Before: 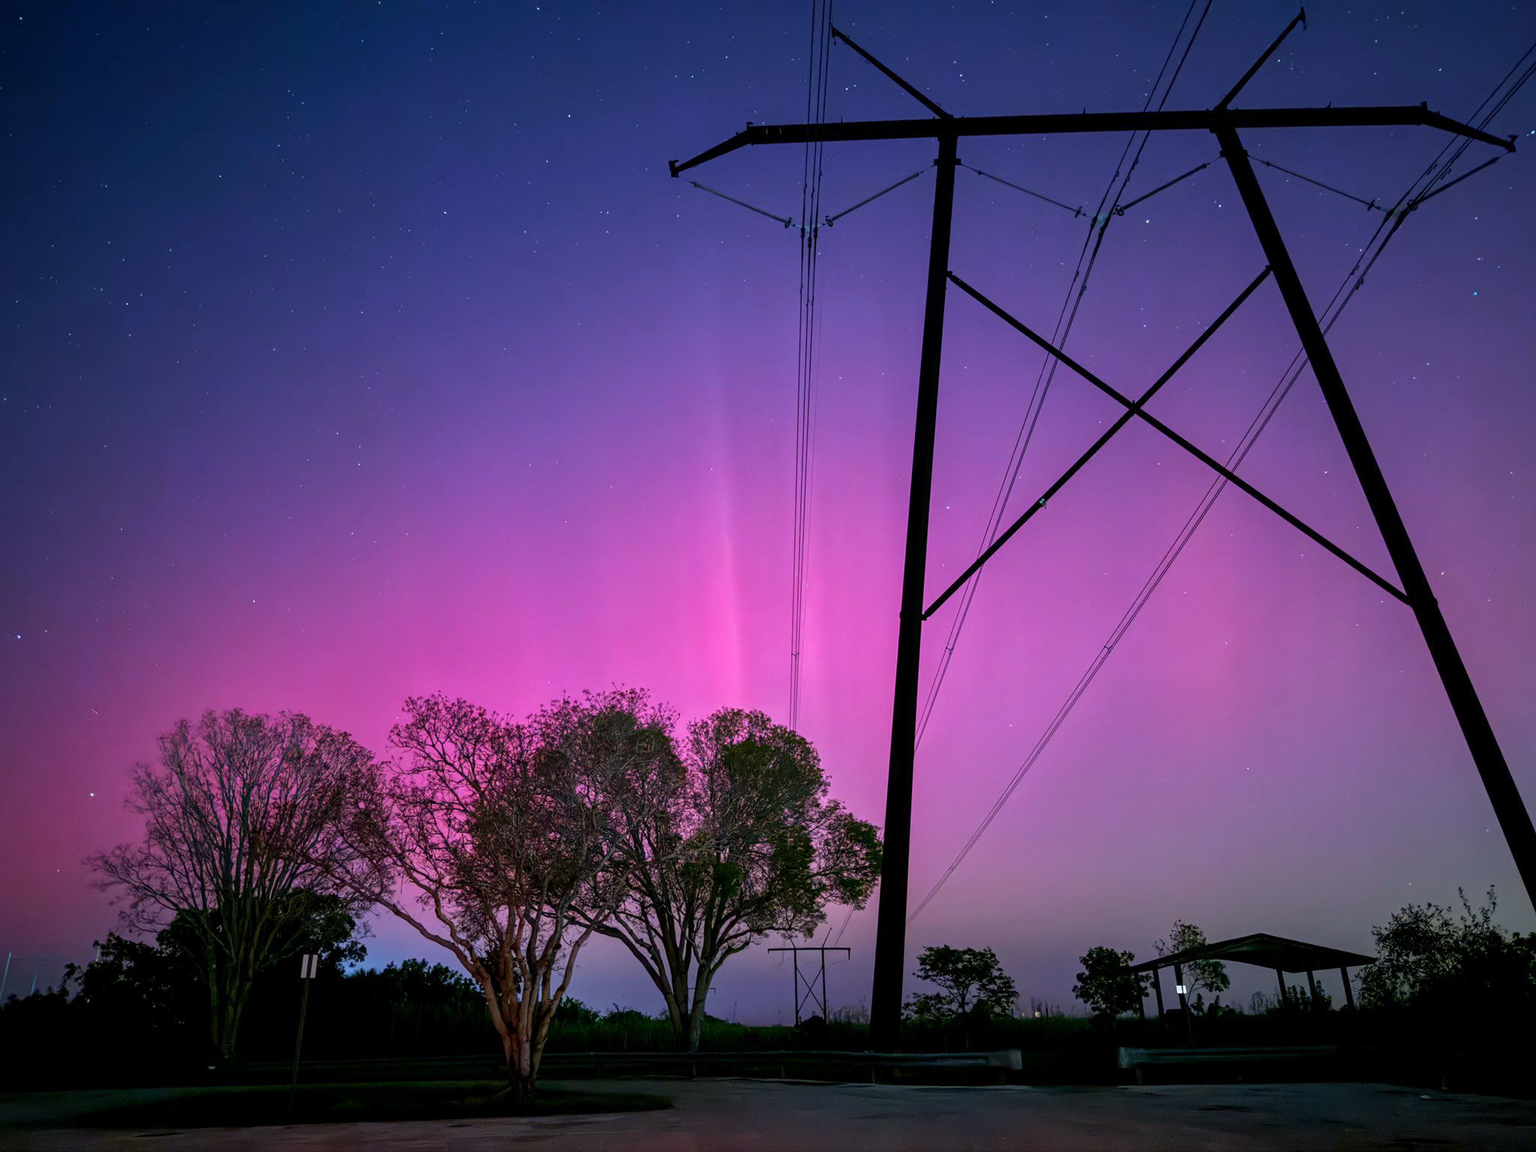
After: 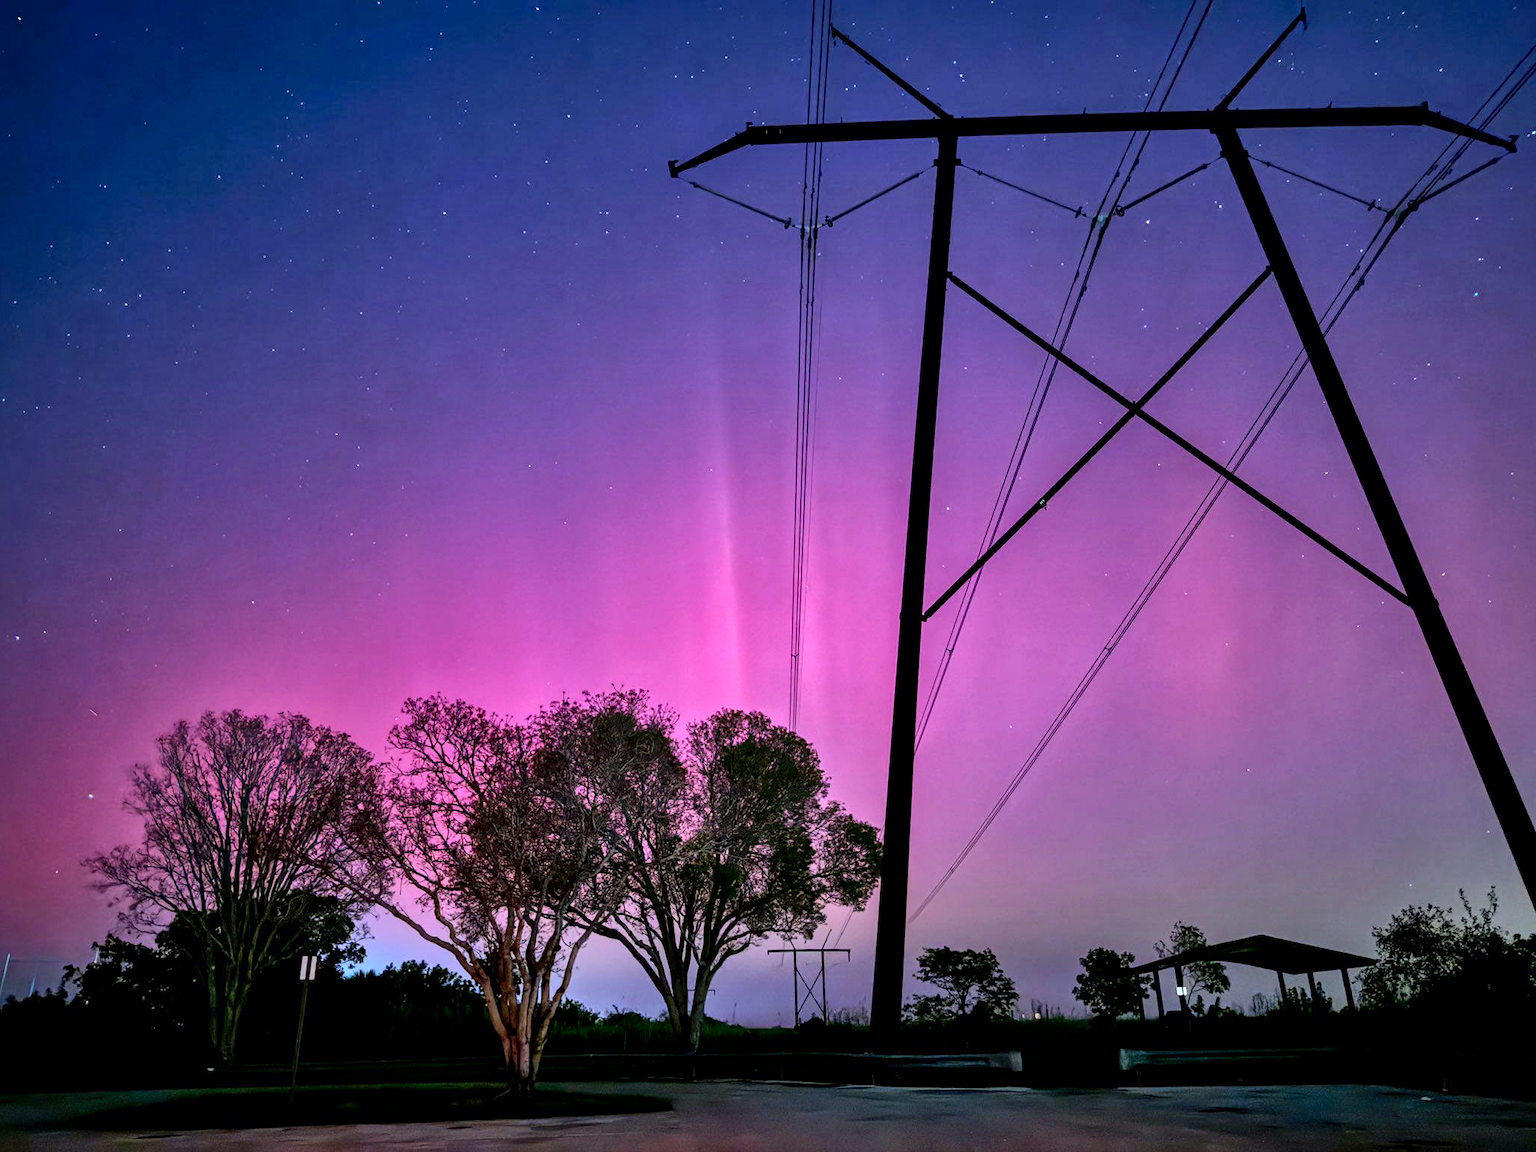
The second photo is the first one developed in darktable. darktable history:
crop and rotate: left 0.113%, bottom 0.004%
shadows and highlights: soften with gaussian
local contrast: mode bilateral grid, contrast 25, coarseness 60, detail 152%, midtone range 0.2
contrast brightness saturation: contrast 0.137
